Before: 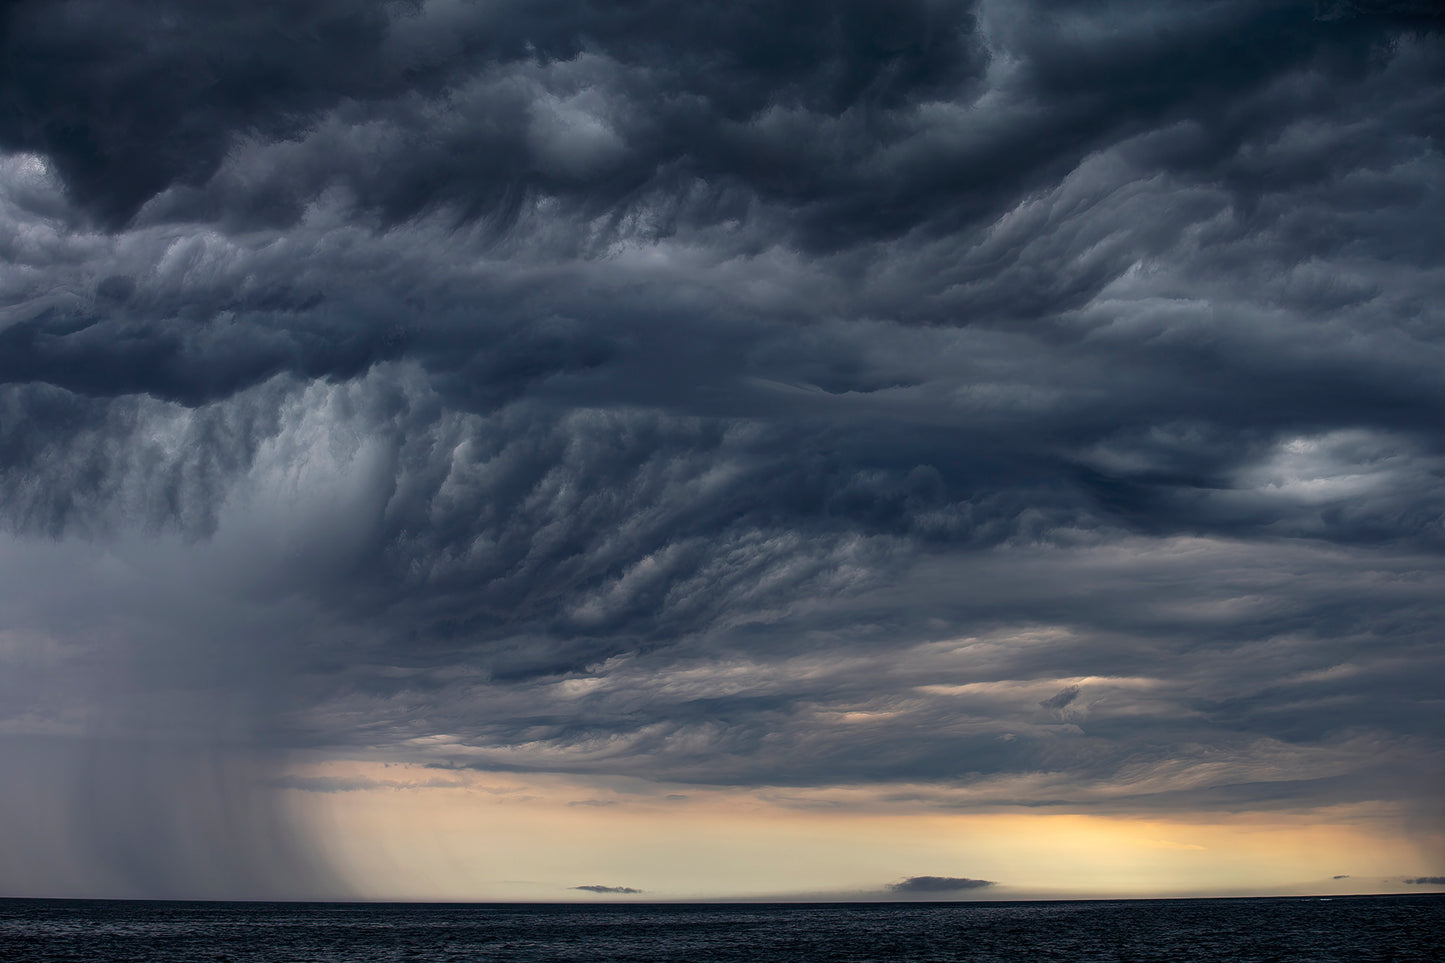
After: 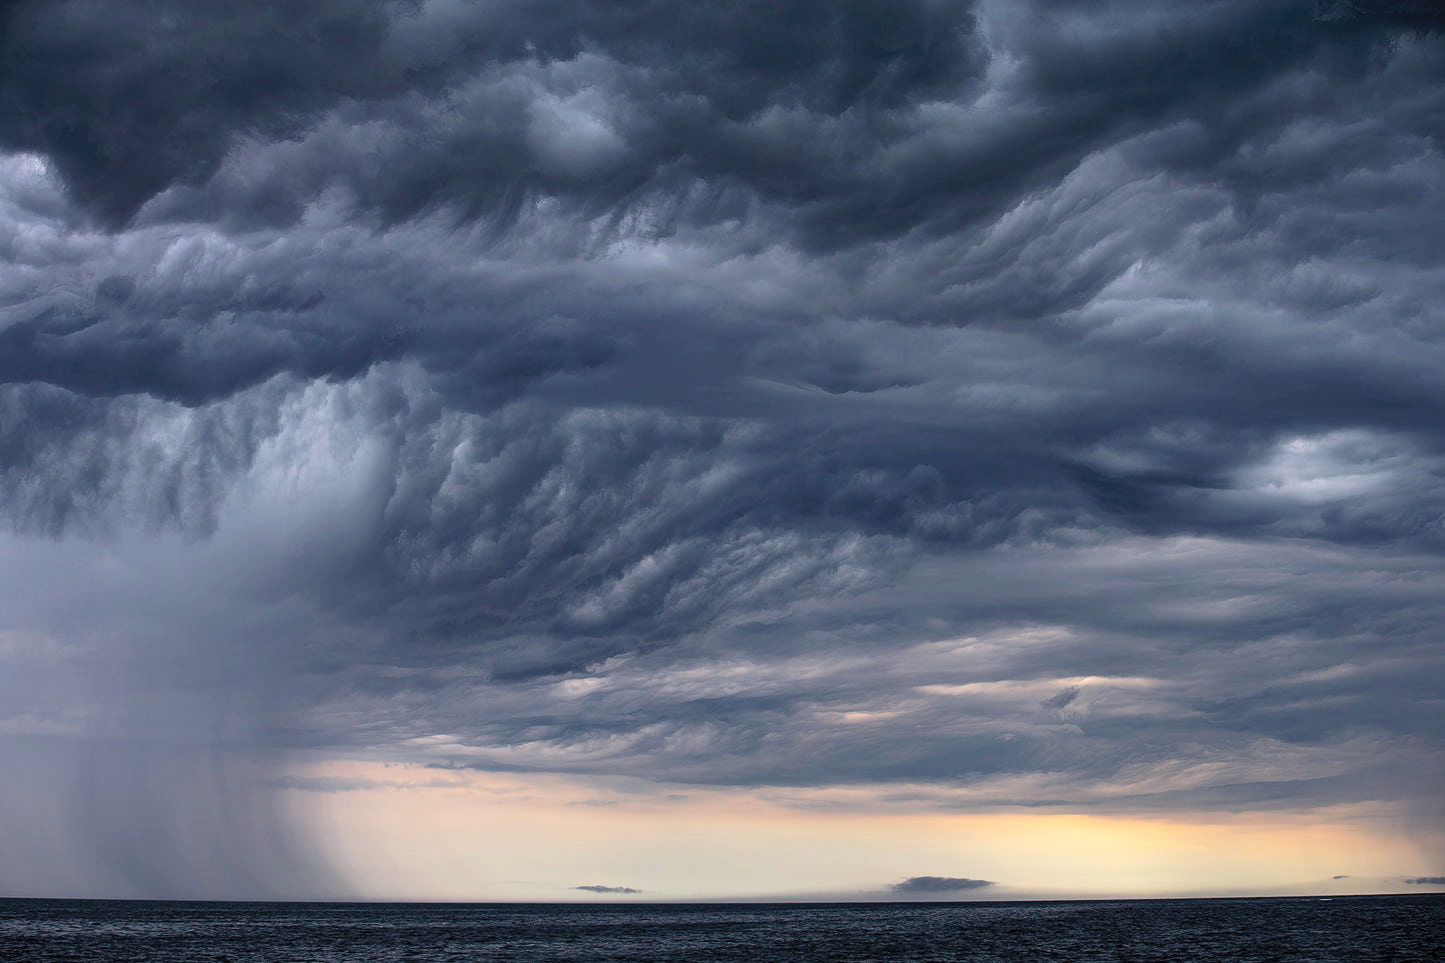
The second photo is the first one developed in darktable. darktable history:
color calibration: illuminant as shot in camera, x 0.358, y 0.373, temperature 4628.91 K
contrast brightness saturation: contrast 0.14, brightness 0.21
